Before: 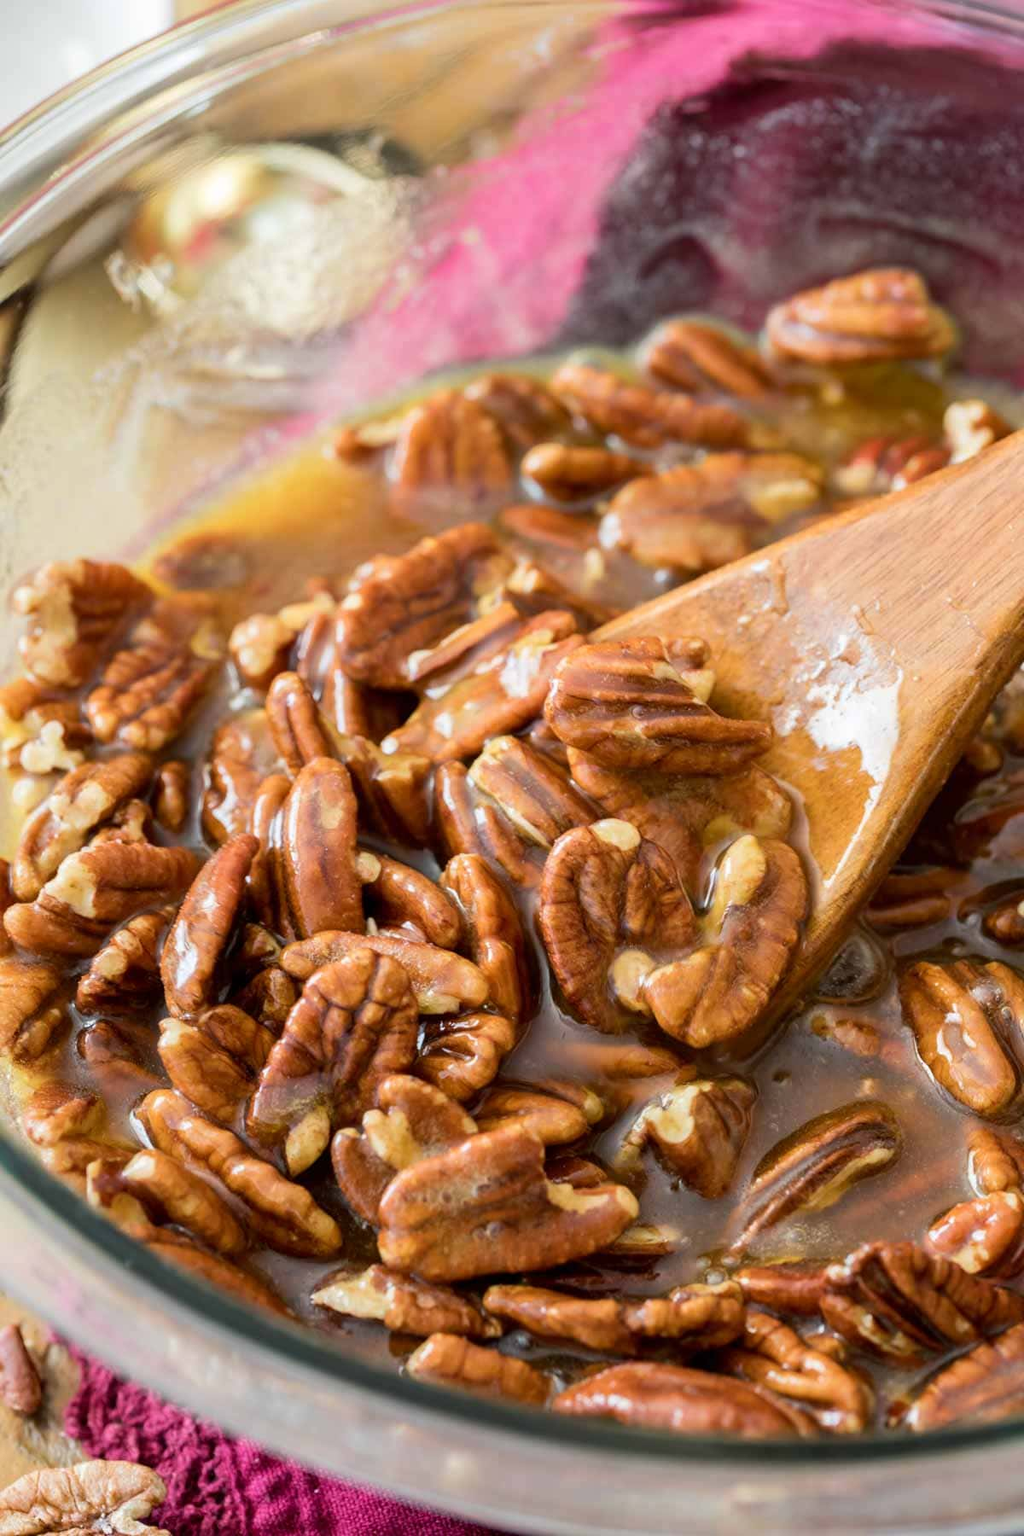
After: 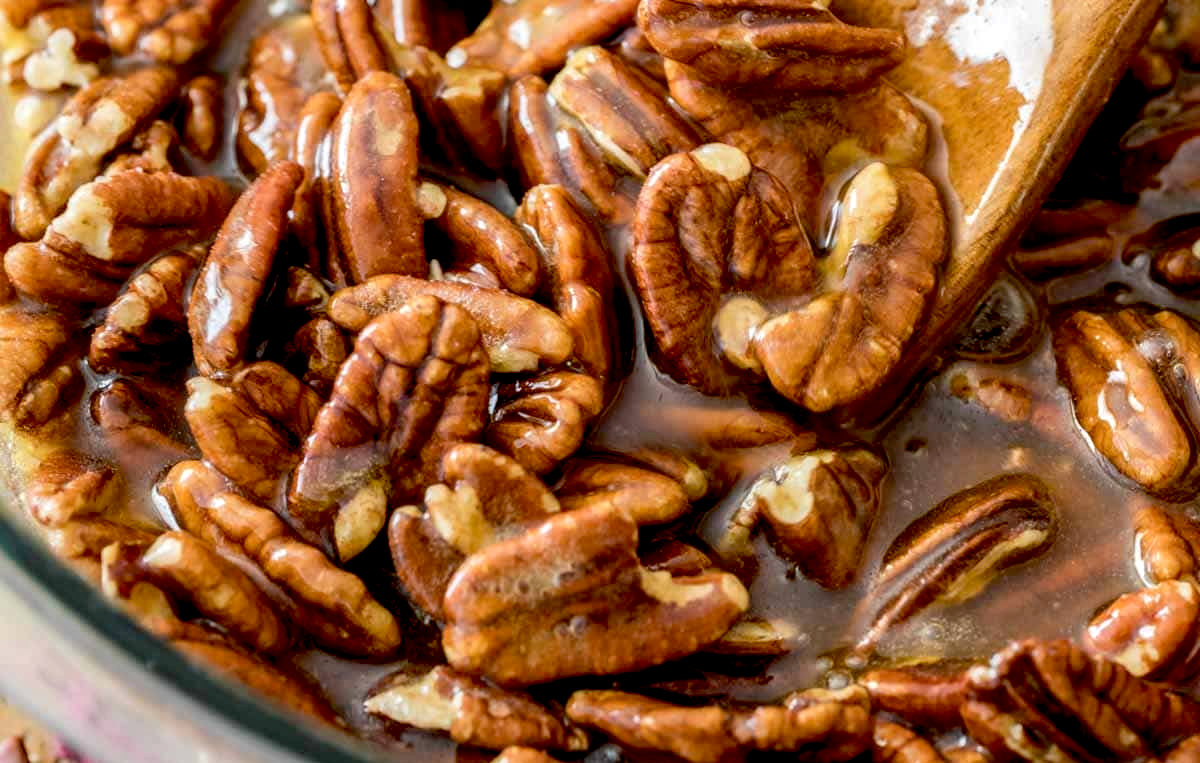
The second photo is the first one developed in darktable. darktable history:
local contrast: detail 130%
exposure: black level correction 0.018, exposure -0.006 EV, compensate highlight preservation false
crop: top 45.375%, bottom 12.223%
